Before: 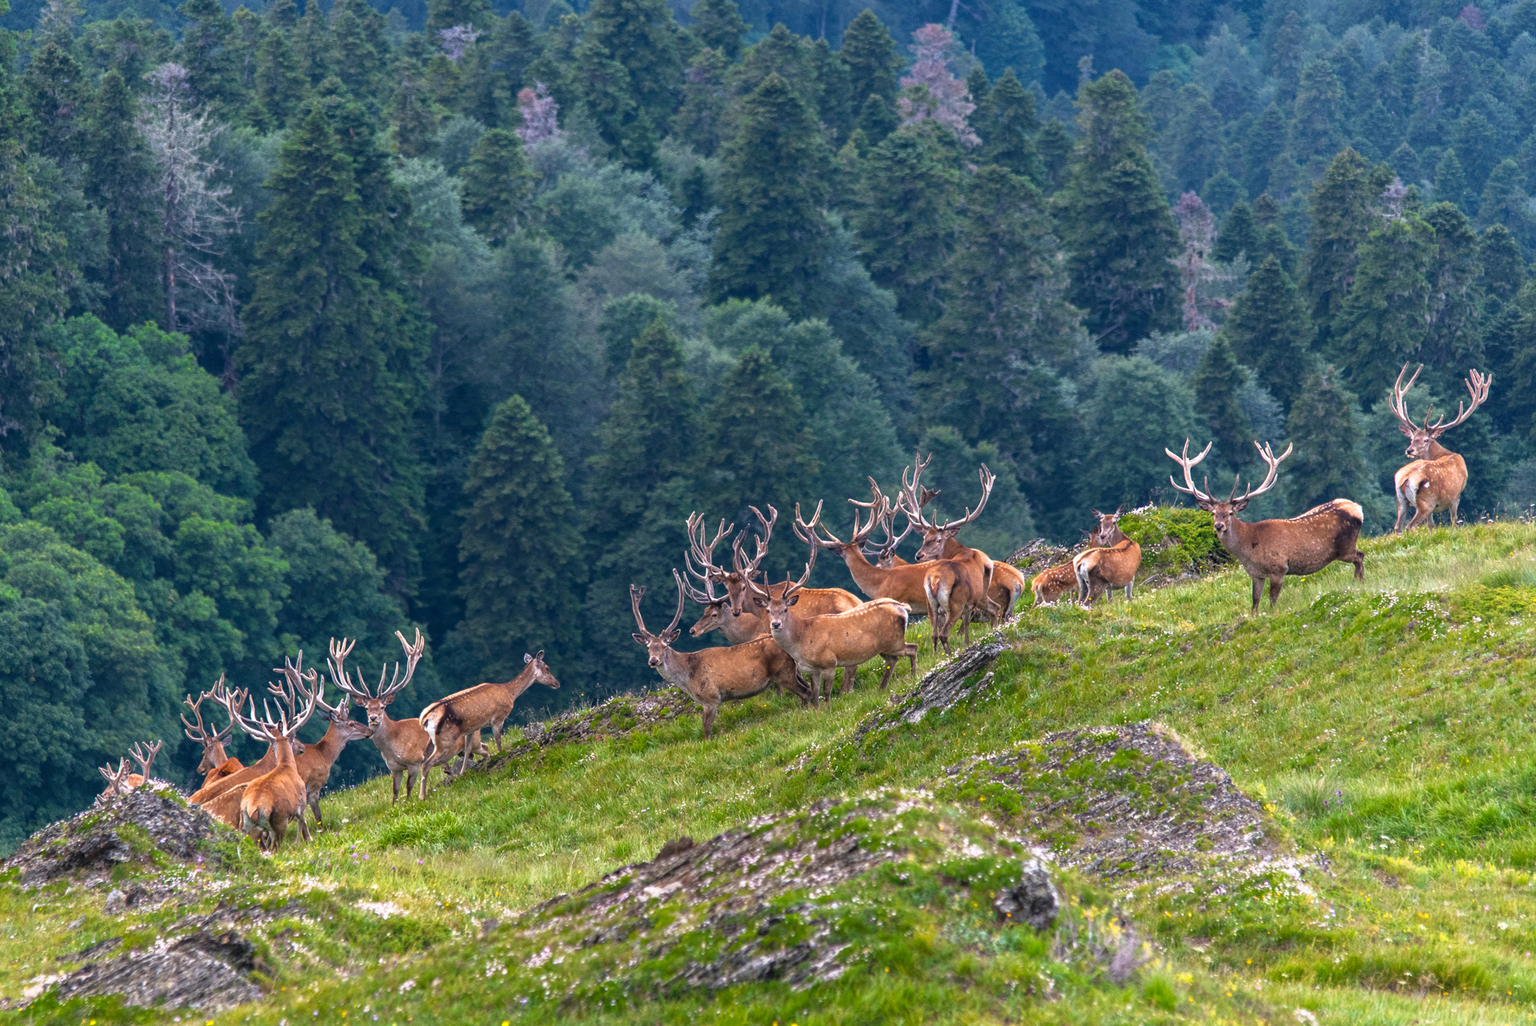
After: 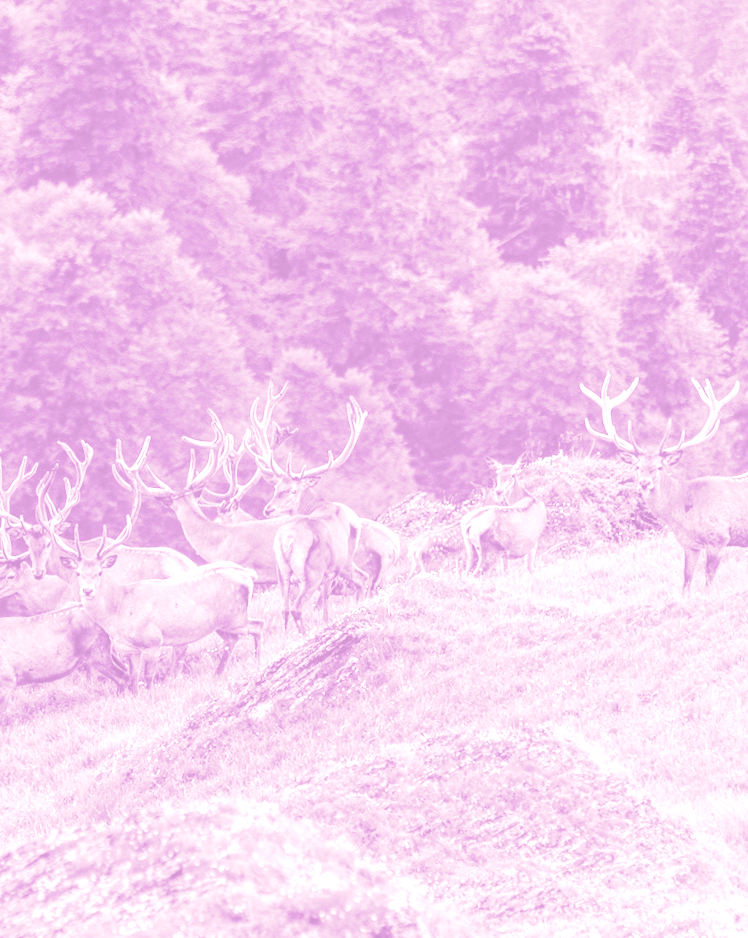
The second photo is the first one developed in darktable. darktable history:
crop: left 45.721%, top 13.393%, right 14.118%, bottom 10.01%
colorize: hue 331.2°, saturation 69%, source mix 30.28%, lightness 69.02%, version 1
rotate and perspective: rotation 1.57°, crop left 0.018, crop right 0.982, crop top 0.039, crop bottom 0.961
exposure: black level correction -0.003, exposure 0.04 EV, compensate highlight preservation false
local contrast: on, module defaults
base curve: curves: ch0 [(0, 0) (0.028, 0.03) (0.121, 0.232) (0.46, 0.748) (0.859, 0.968) (1, 1)], preserve colors none
split-toning: compress 20%
